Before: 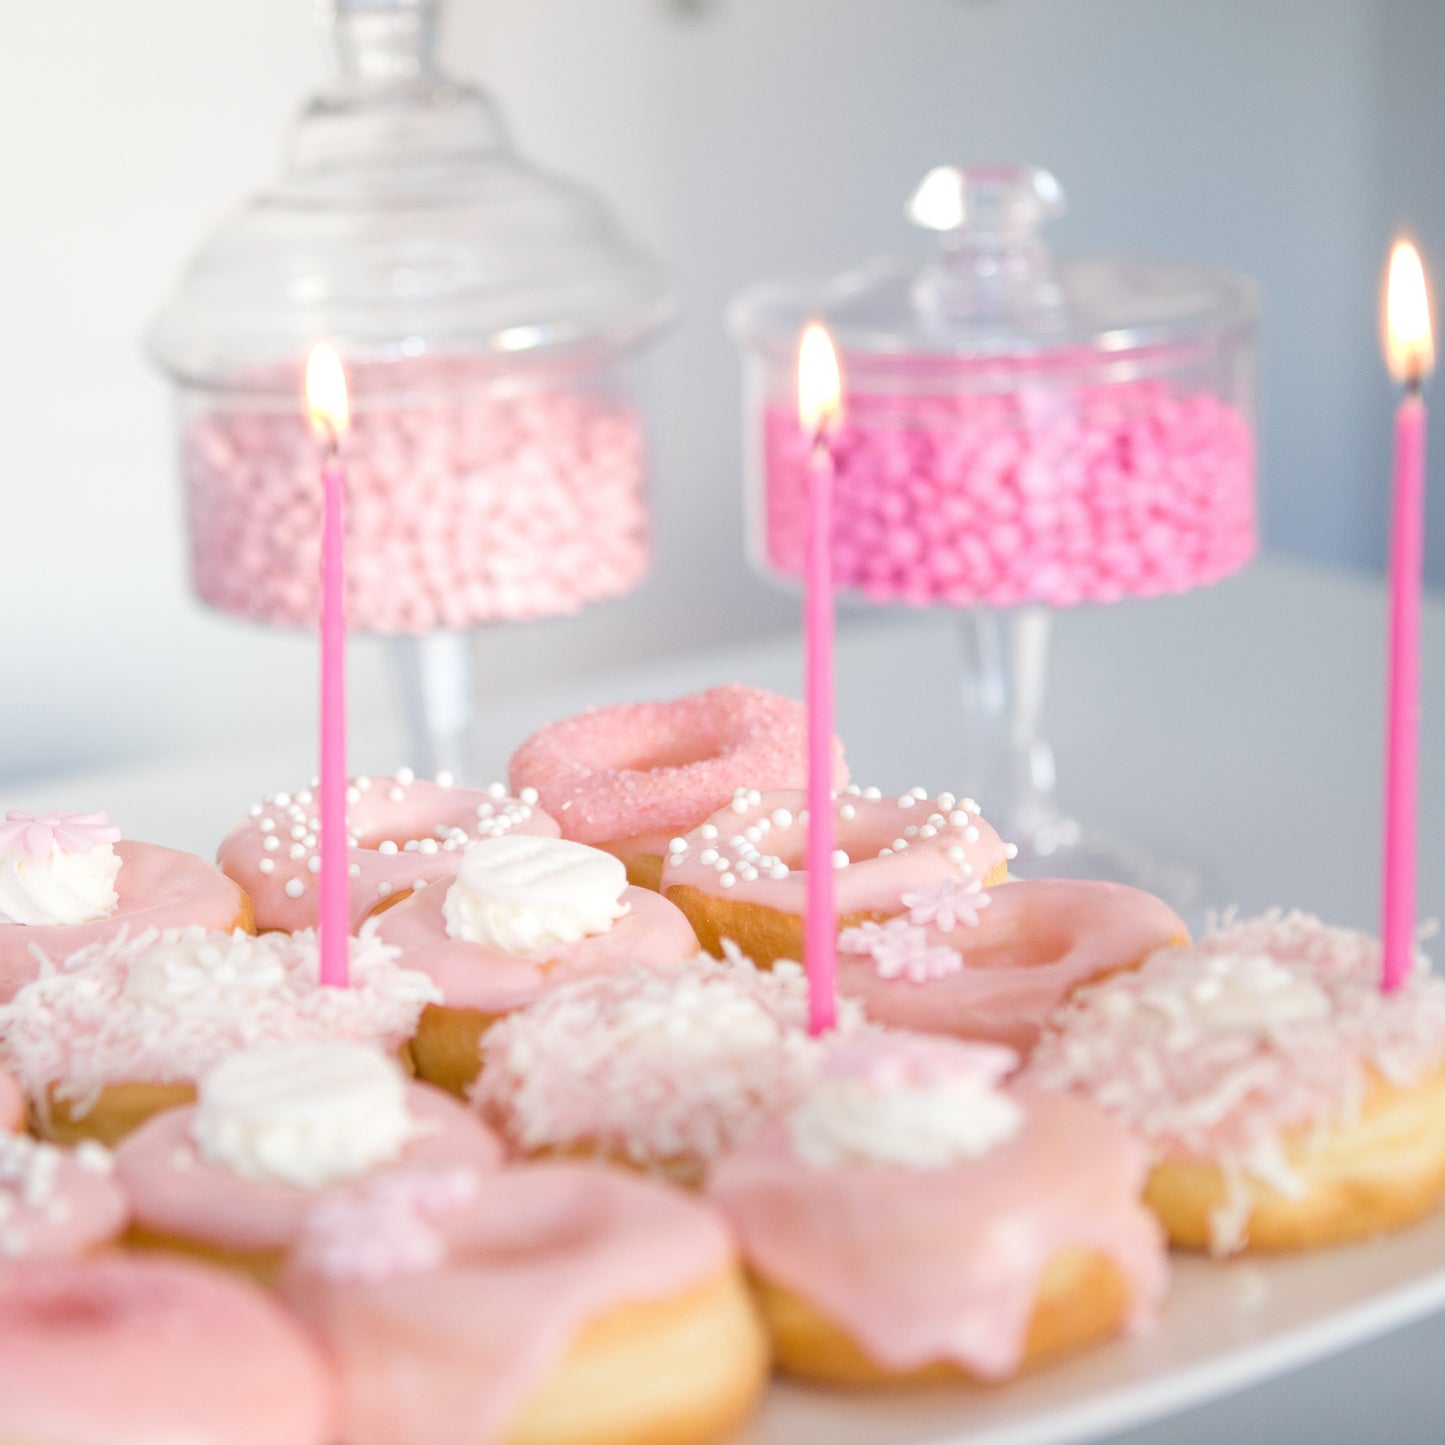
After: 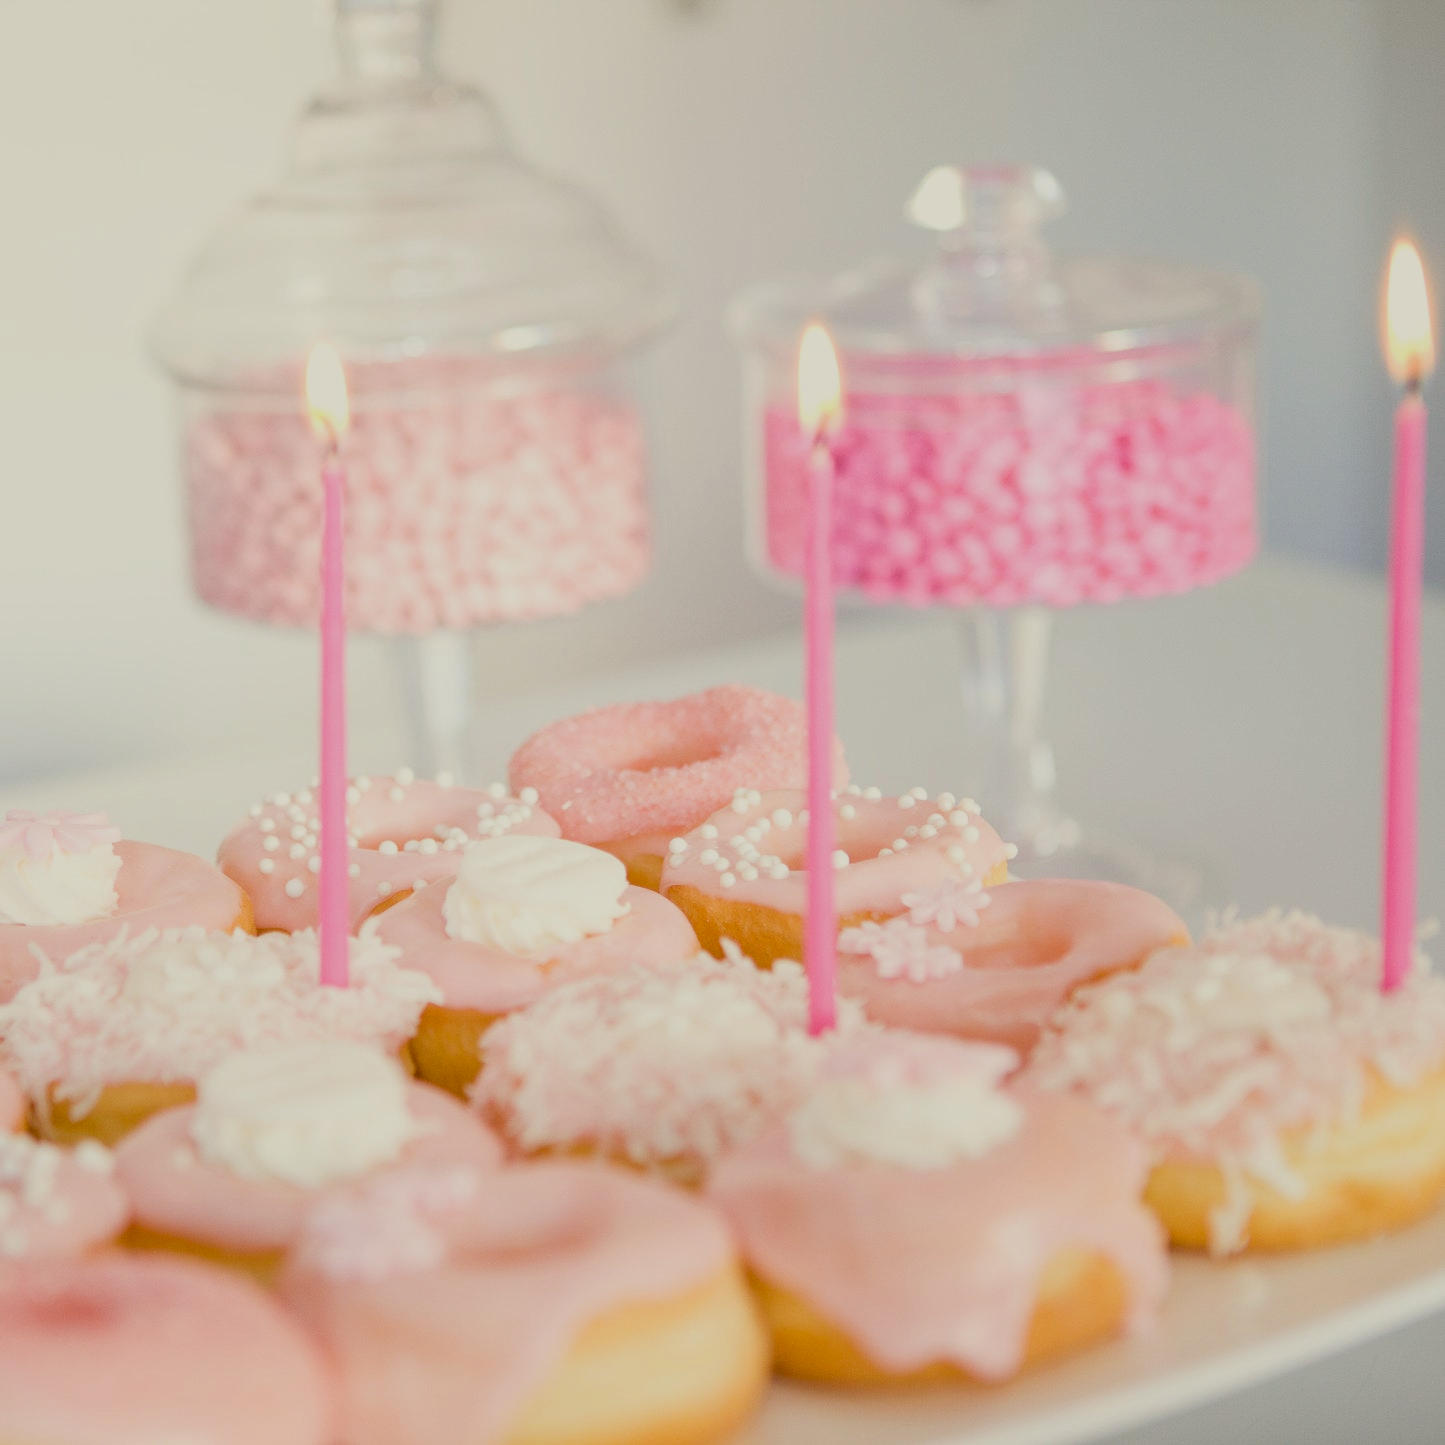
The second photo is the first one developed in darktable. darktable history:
filmic rgb: black relative exposure -7.65 EV, white relative exposure 4.56 EV, hardness 3.61, contrast 1.05
color balance: lift [1.001, 1.007, 1, 0.993], gamma [1.023, 1.026, 1.01, 0.974], gain [0.964, 1.059, 1.073, 0.927]
